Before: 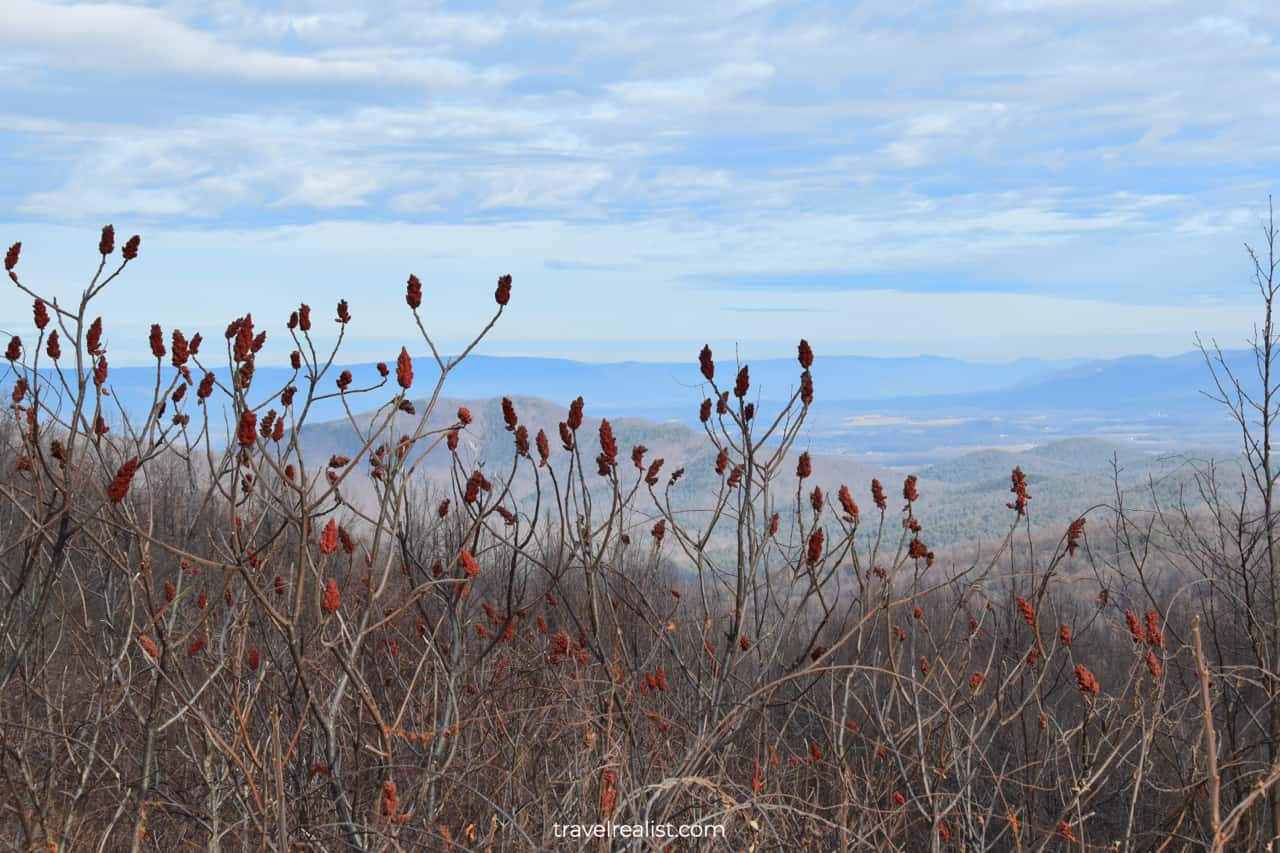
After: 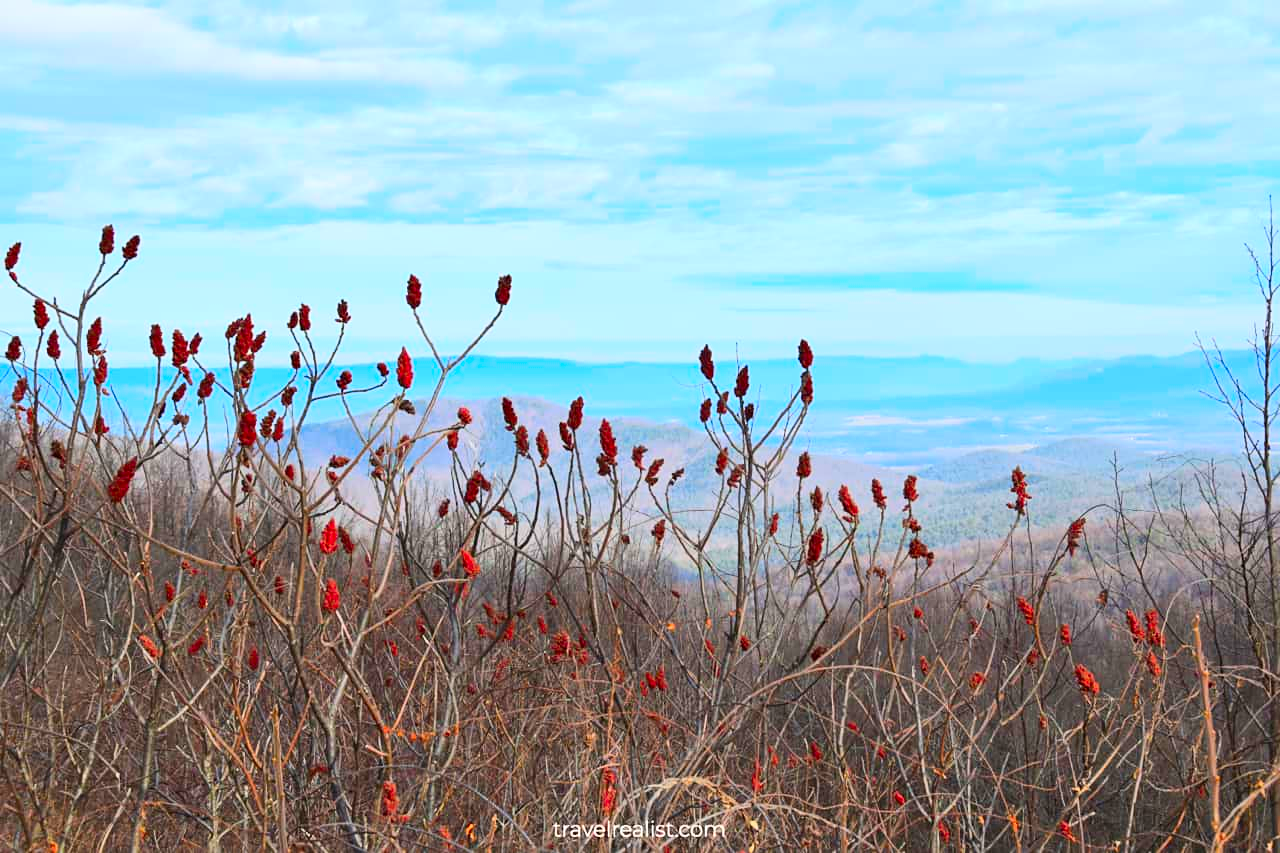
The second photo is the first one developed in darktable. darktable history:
contrast brightness saturation: contrast 0.2, brightness 0.19, saturation 0.808
sharpen: amount 0.214
